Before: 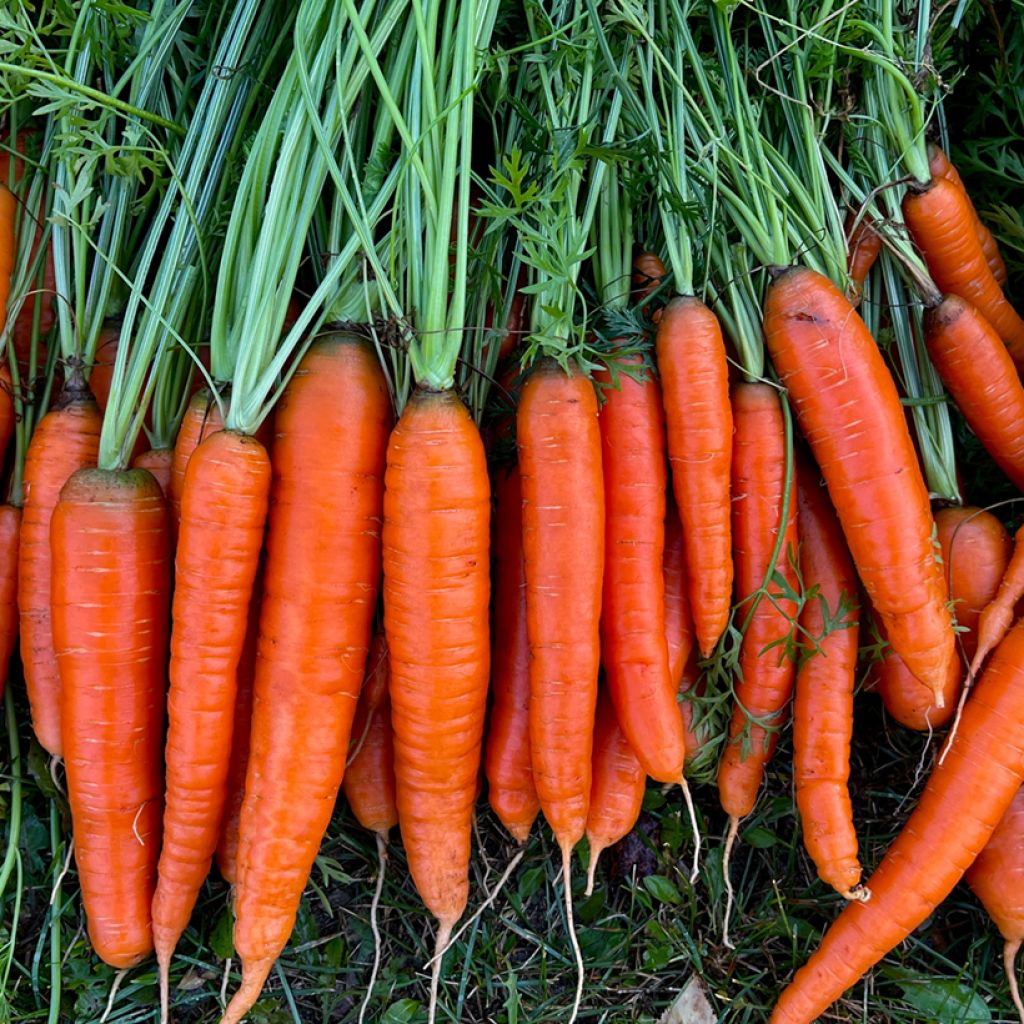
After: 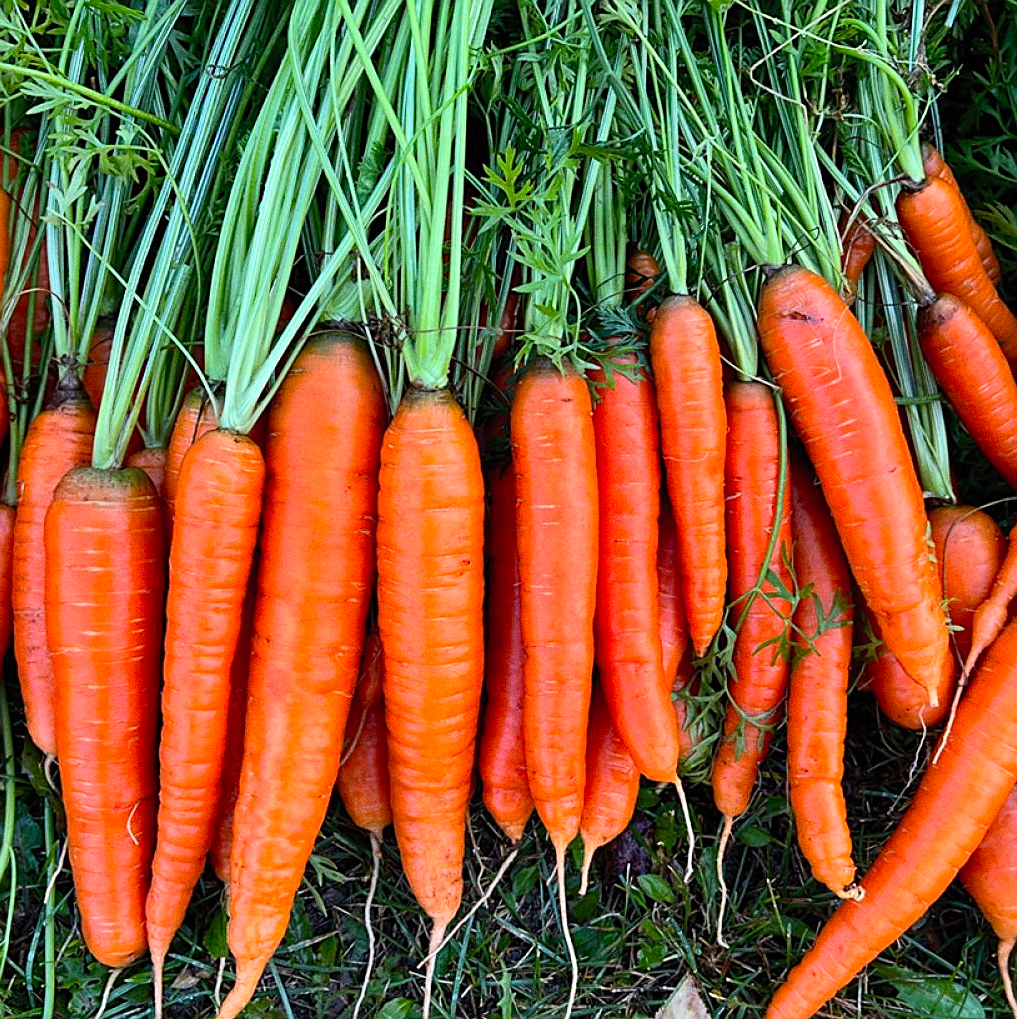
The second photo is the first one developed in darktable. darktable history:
crop and rotate: left 0.614%, top 0.179%, bottom 0.309%
sharpen: on, module defaults
contrast brightness saturation: contrast 0.2, brightness 0.16, saturation 0.22
grain: coarseness 0.09 ISO
